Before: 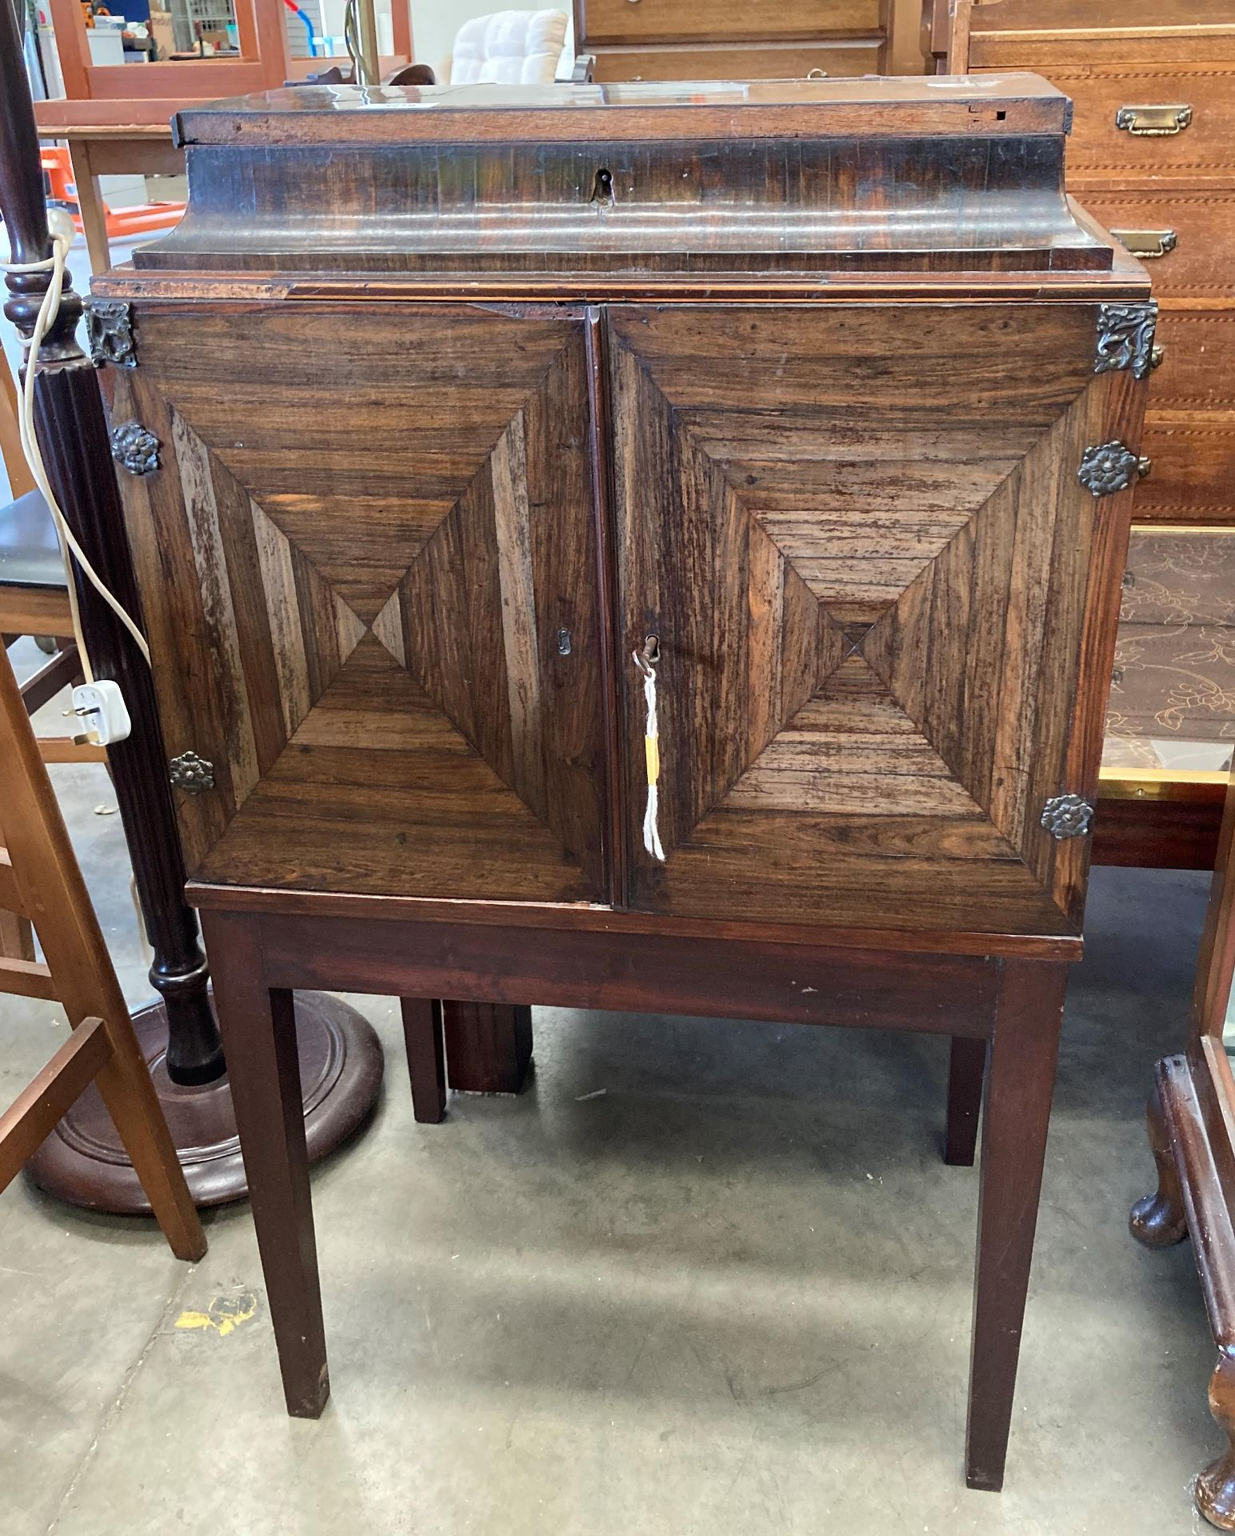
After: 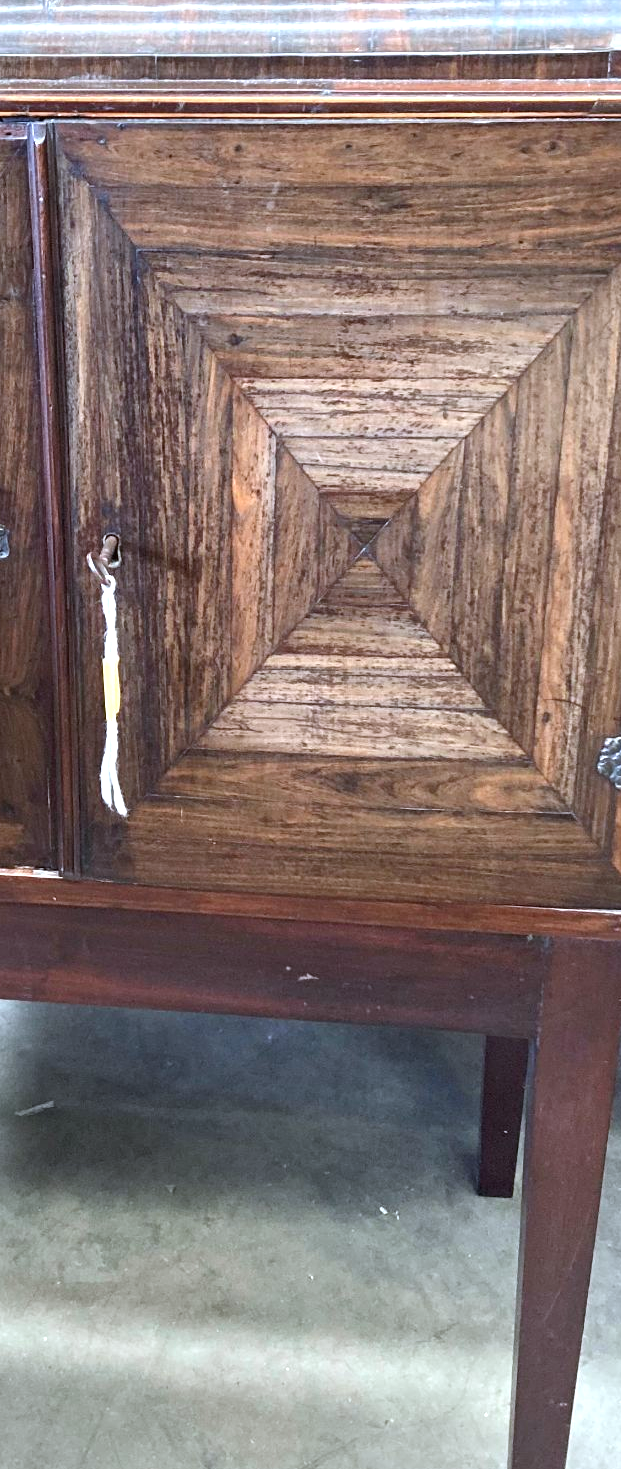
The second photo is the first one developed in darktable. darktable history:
exposure: black level correction 0, exposure 0.703 EV, compensate highlight preservation false
color calibration: x 0.37, y 0.382, temperature 4314.85 K
crop: left 45.616%, top 13.593%, right 14.154%, bottom 9.861%
